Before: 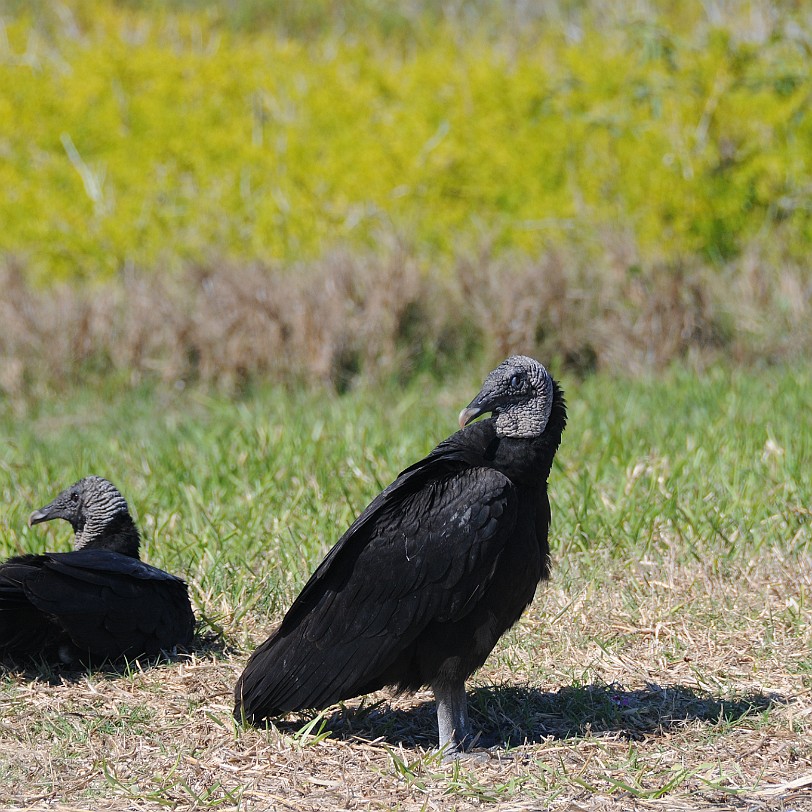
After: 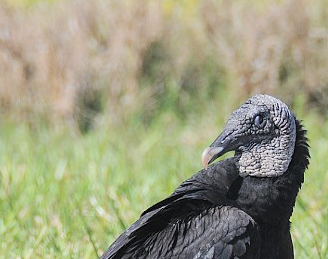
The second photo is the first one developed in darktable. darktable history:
global tonemap: drago (0.7, 100)
crop: left 31.751%, top 32.172%, right 27.8%, bottom 35.83%
